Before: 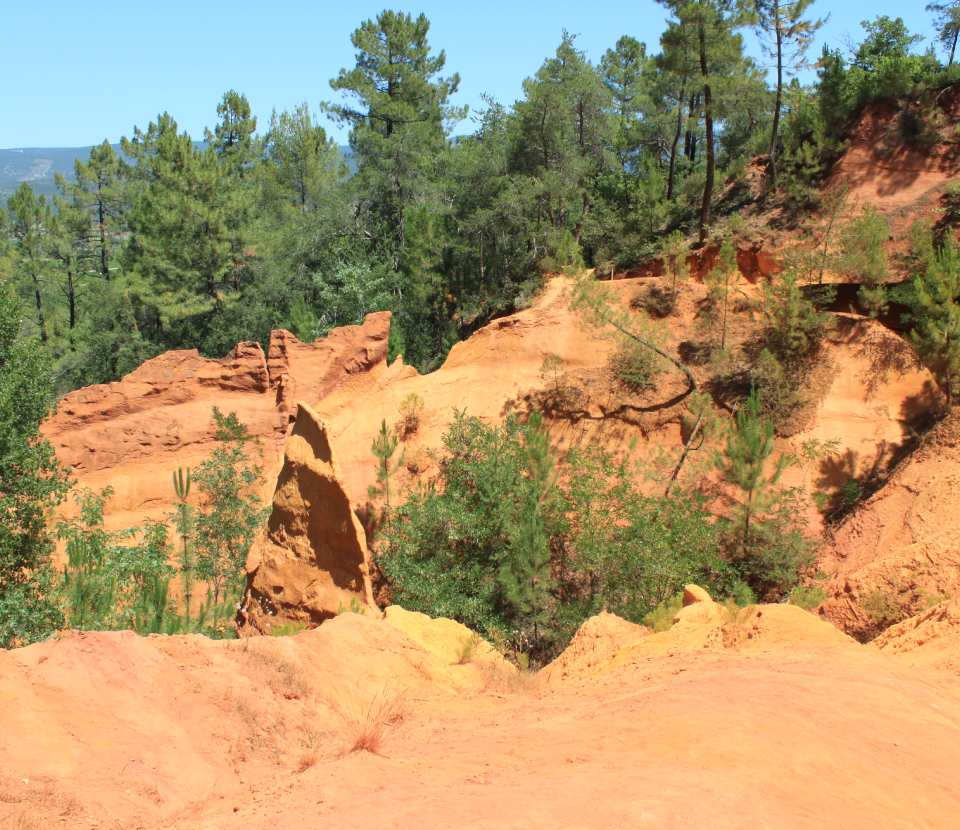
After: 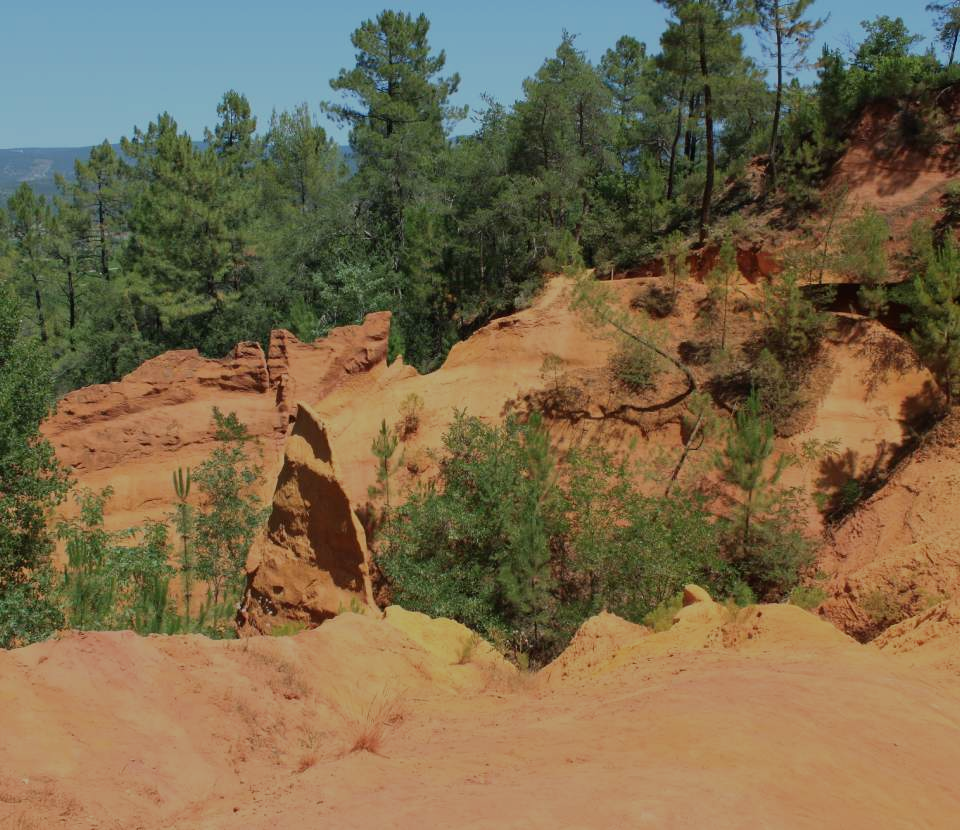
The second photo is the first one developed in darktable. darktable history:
exposure: exposure -1 EV, compensate highlight preservation false
white balance: red 0.986, blue 1.01
